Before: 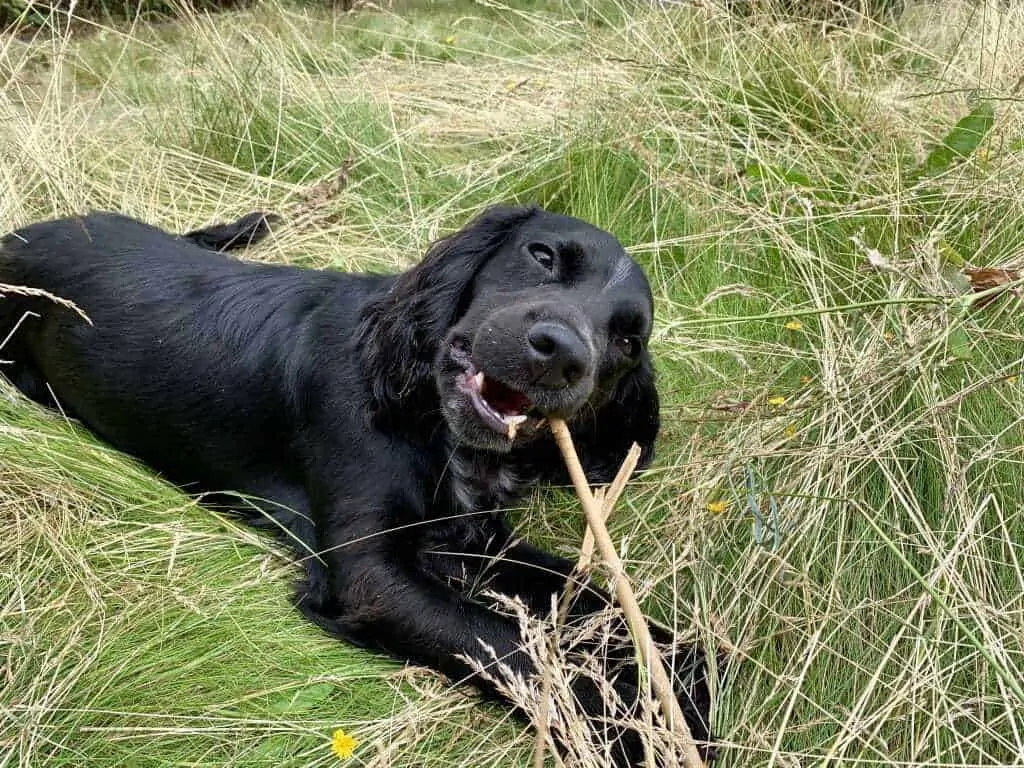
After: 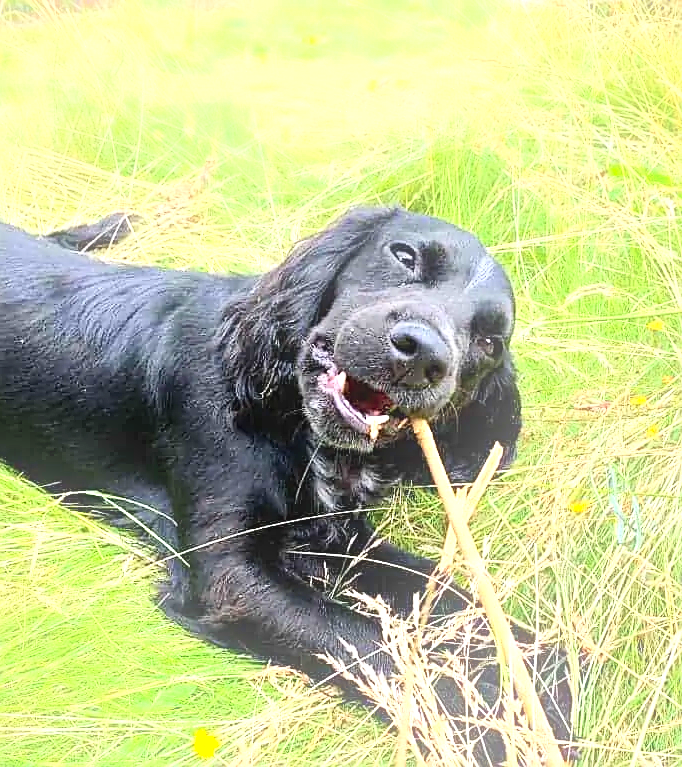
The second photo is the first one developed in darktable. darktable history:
bloom: size 15%, threshold 97%, strength 7%
contrast brightness saturation: contrast 0.2, brightness 0.16, saturation 0.22
sharpen: on, module defaults
exposure: black level correction 0, exposure 1.35 EV, compensate exposure bias true, compensate highlight preservation false
crop and rotate: left 13.537%, right 19.796%
